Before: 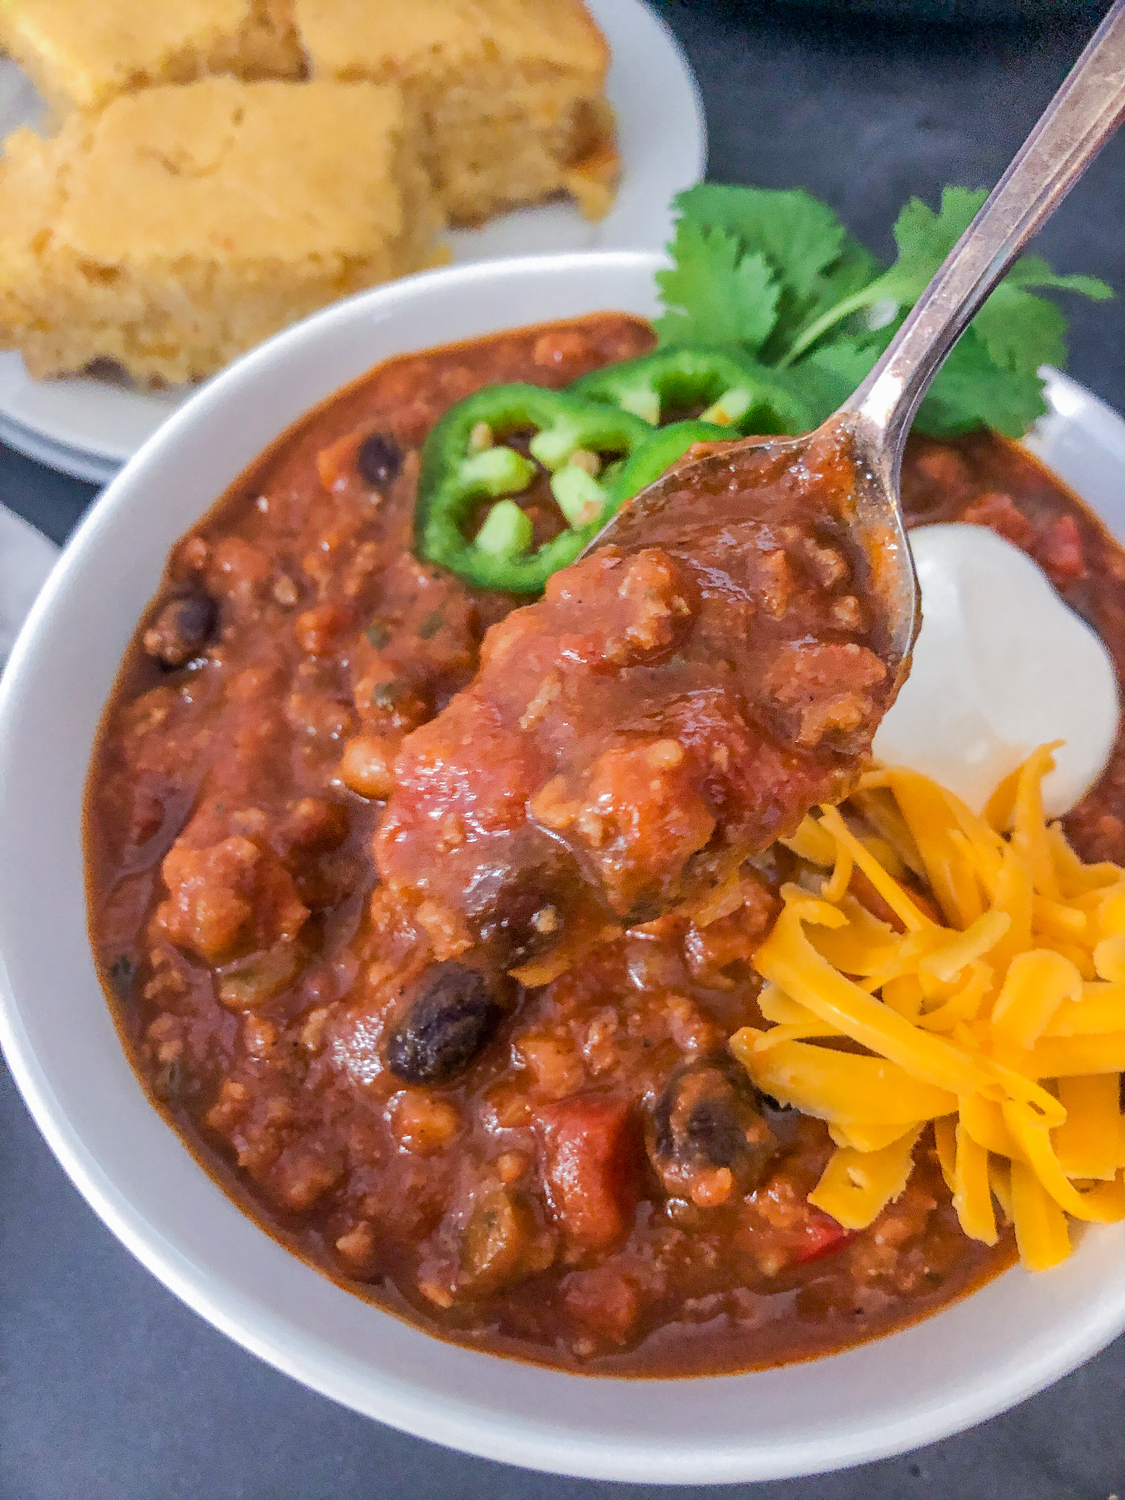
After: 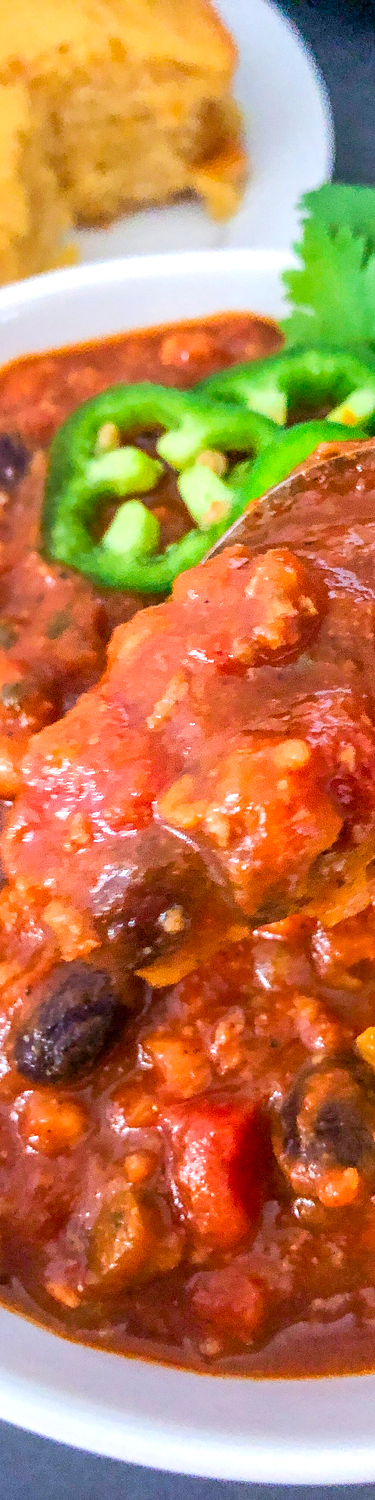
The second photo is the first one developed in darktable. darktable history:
crop: left 33.174%, right 33.468%
contrast brightness saturation: contrast 0.075
color correction: highlights b* 0.068, saturation 1.28
tone equalizer: on, module defaults
exposure: black level correction 0, exposure 0.5 EV, compensate exposure bias true, compensate highlight preservation false
